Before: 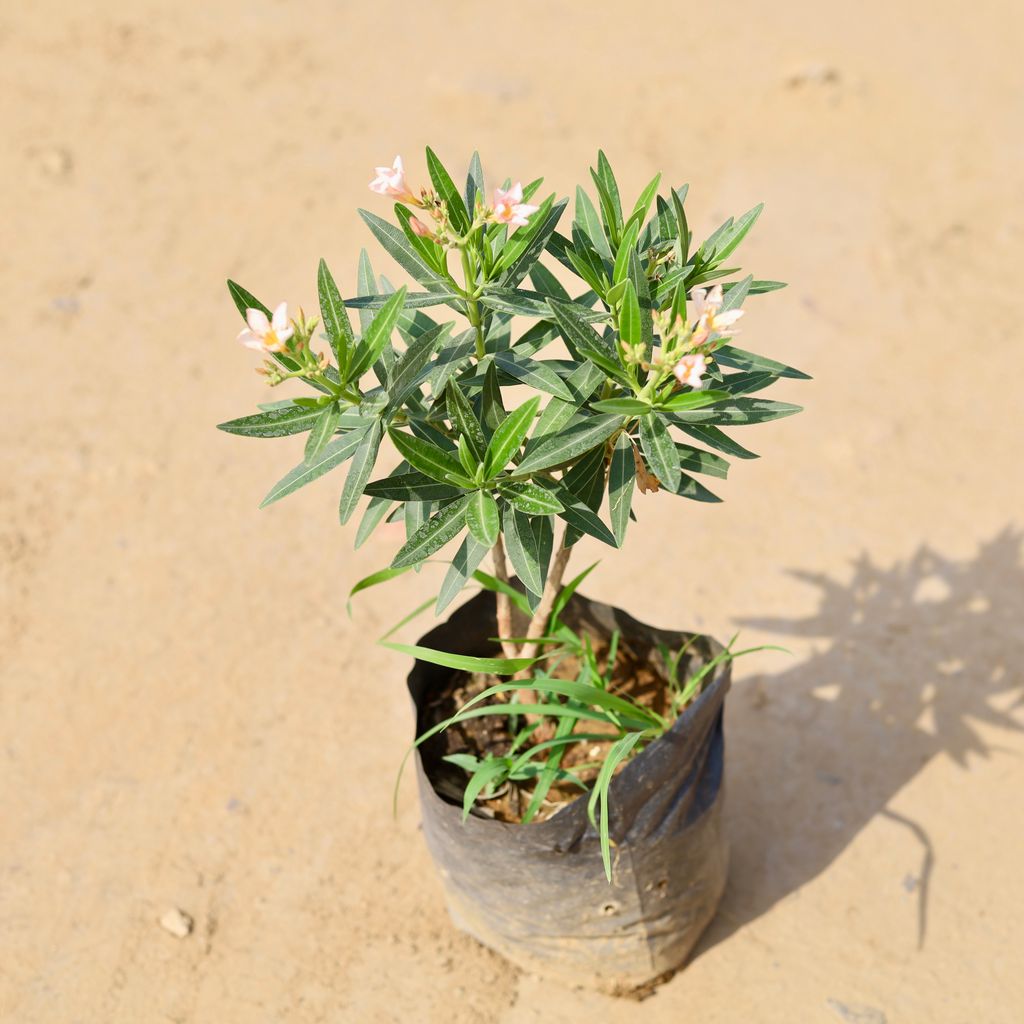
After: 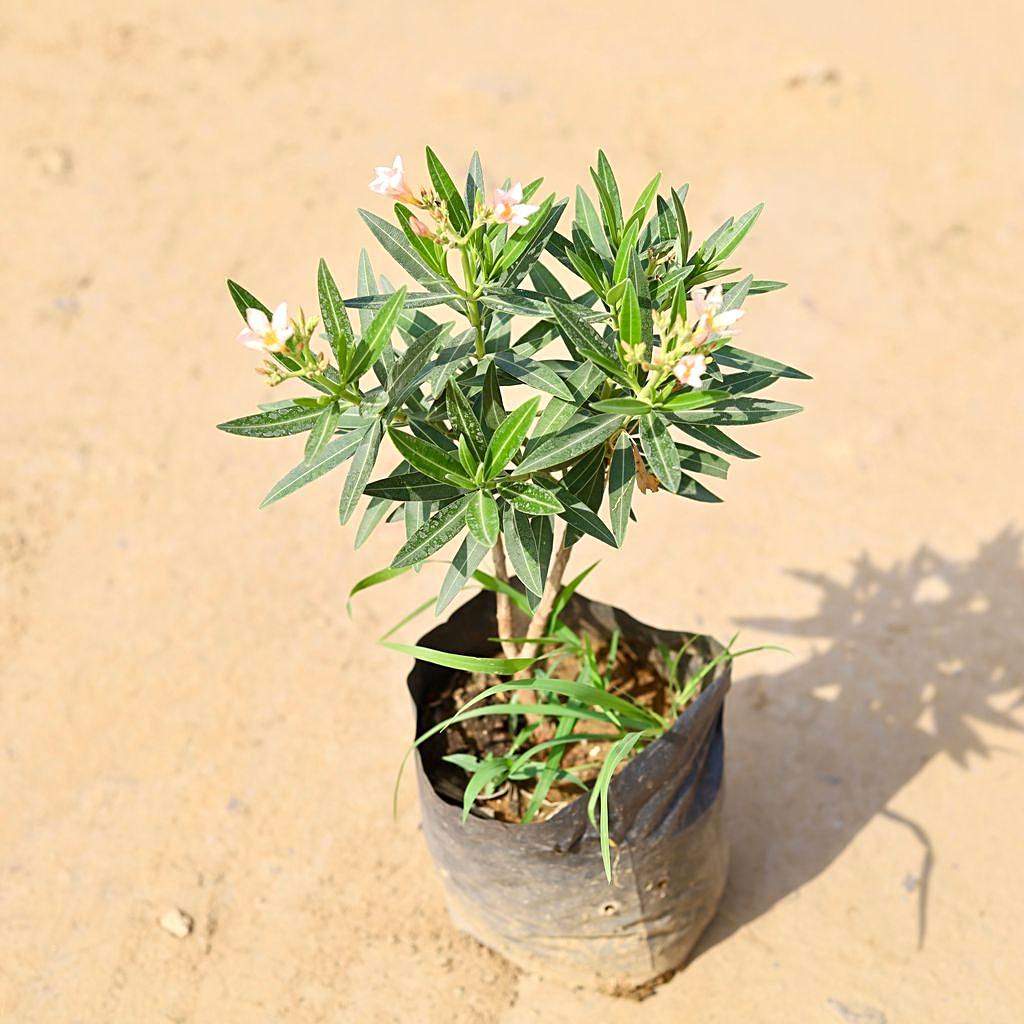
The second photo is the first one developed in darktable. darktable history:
exposure: black level correction 0, exposure 0.199 EV, compensate highlight preservation false
sharpen: on, module defaults
